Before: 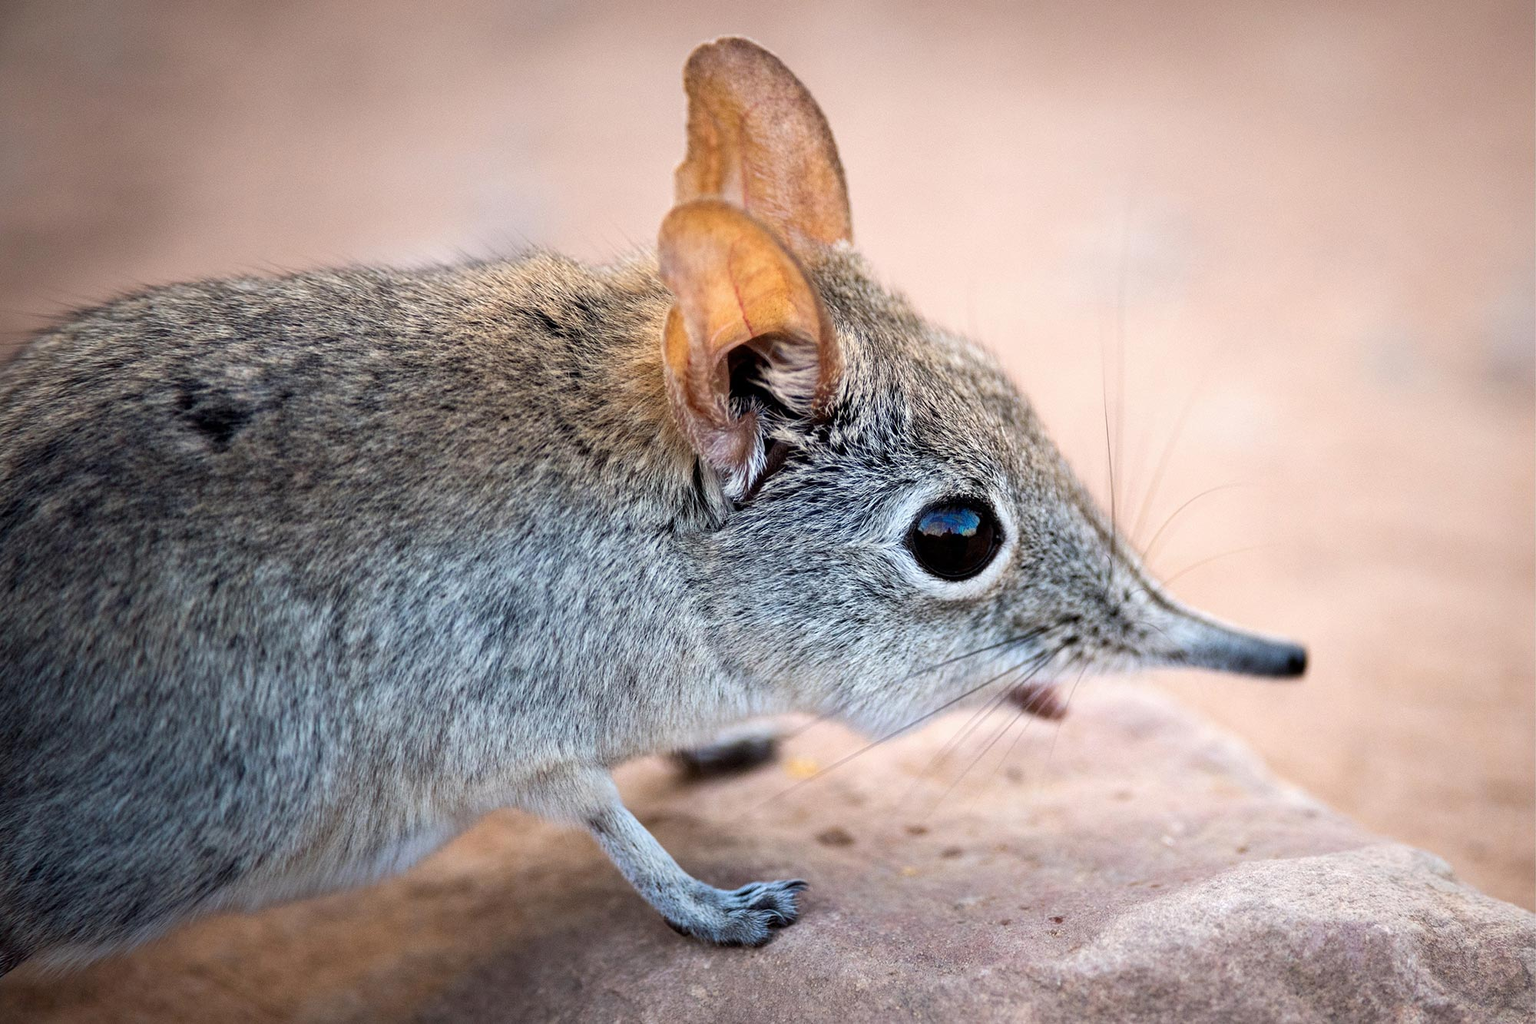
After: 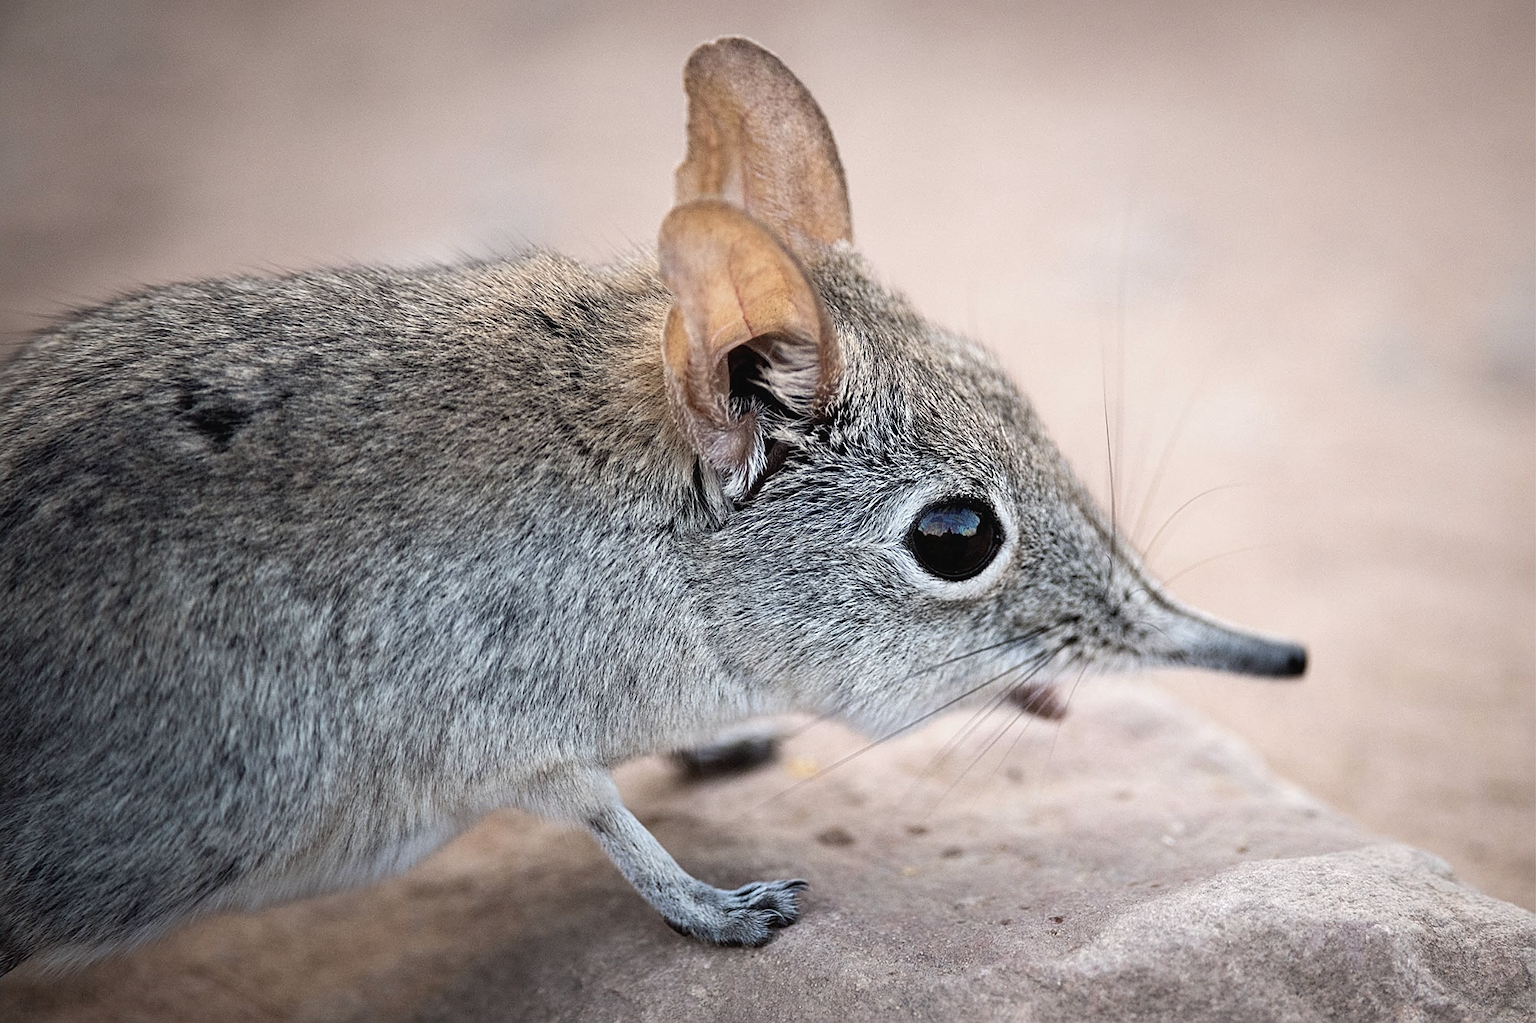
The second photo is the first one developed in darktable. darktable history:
sharpen: on, module defaults
contrast brightness saturation: contrast -0.05, saturation -0.41
